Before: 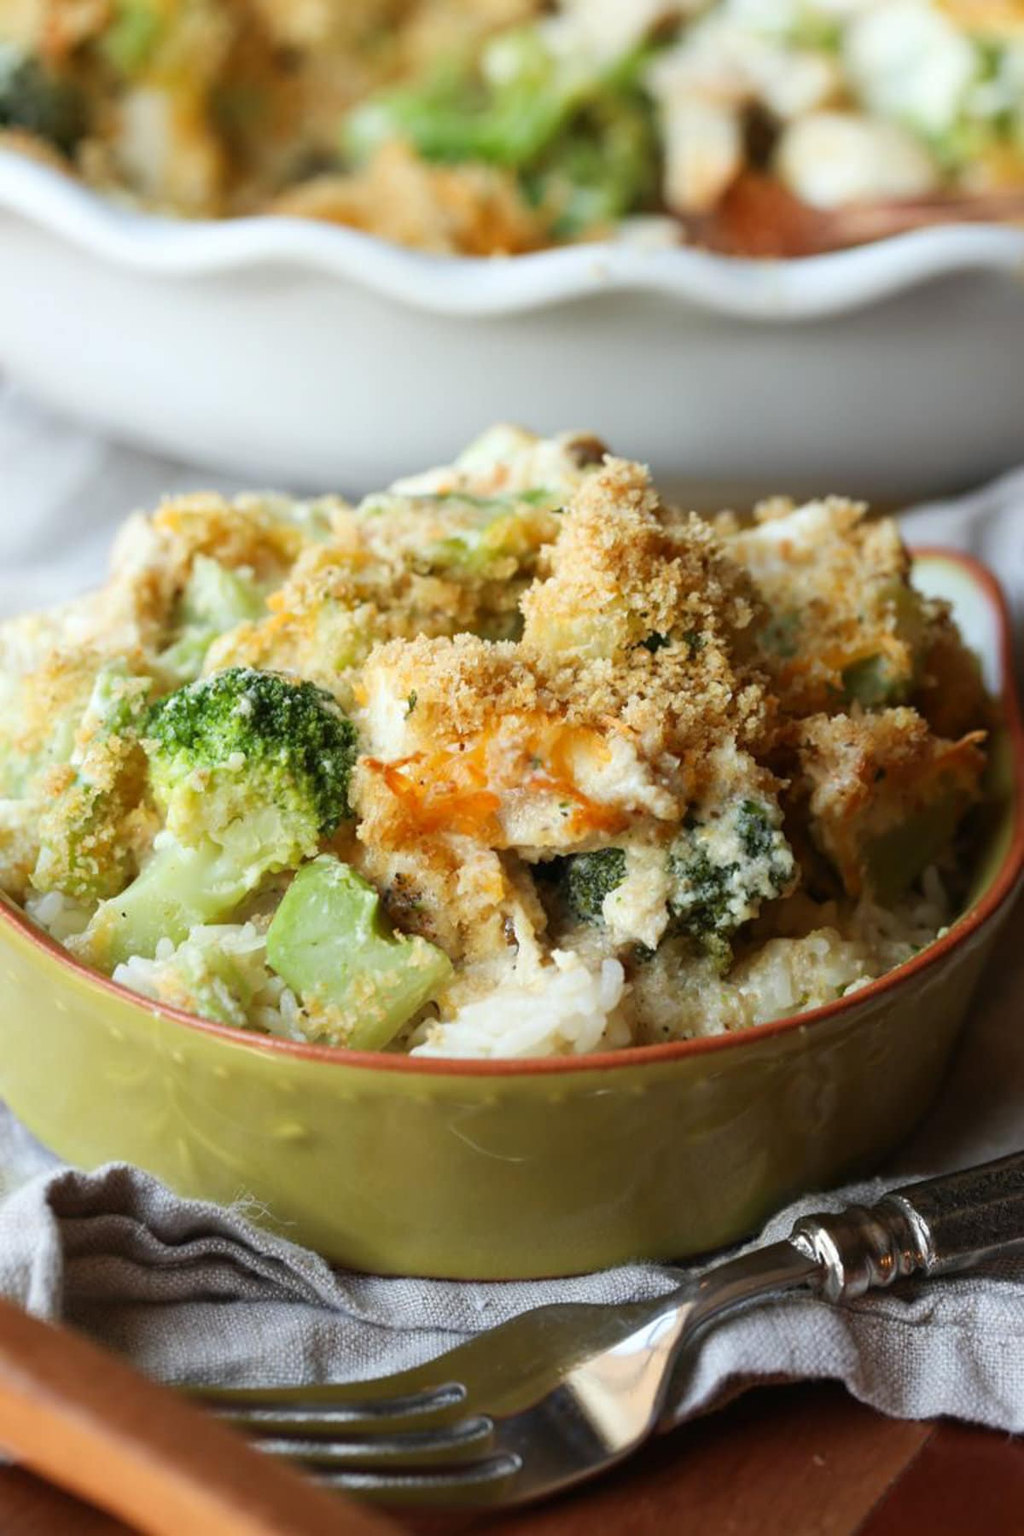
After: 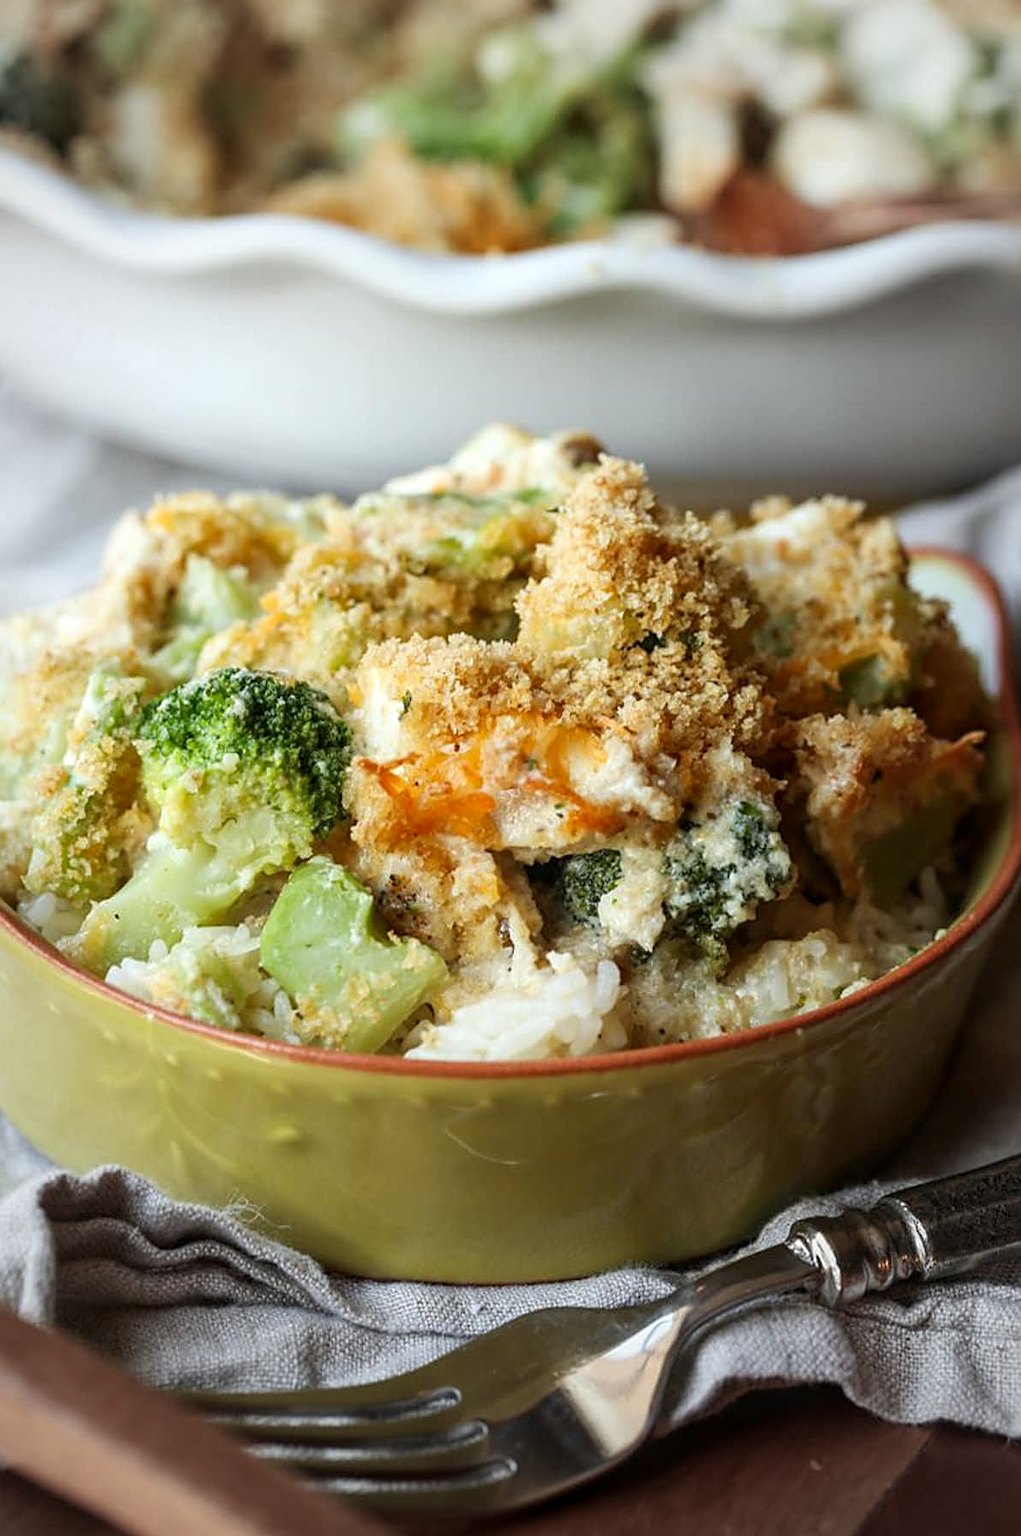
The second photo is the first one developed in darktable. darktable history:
crop and rotate: left 0.775%, top 0.231%, bottom 0.302%
vignetting: fall-off start 64.59%, brightness -0.28, width/height ratio 0.888
local contrast: on, module defaults
sharpen: on, module defaults
